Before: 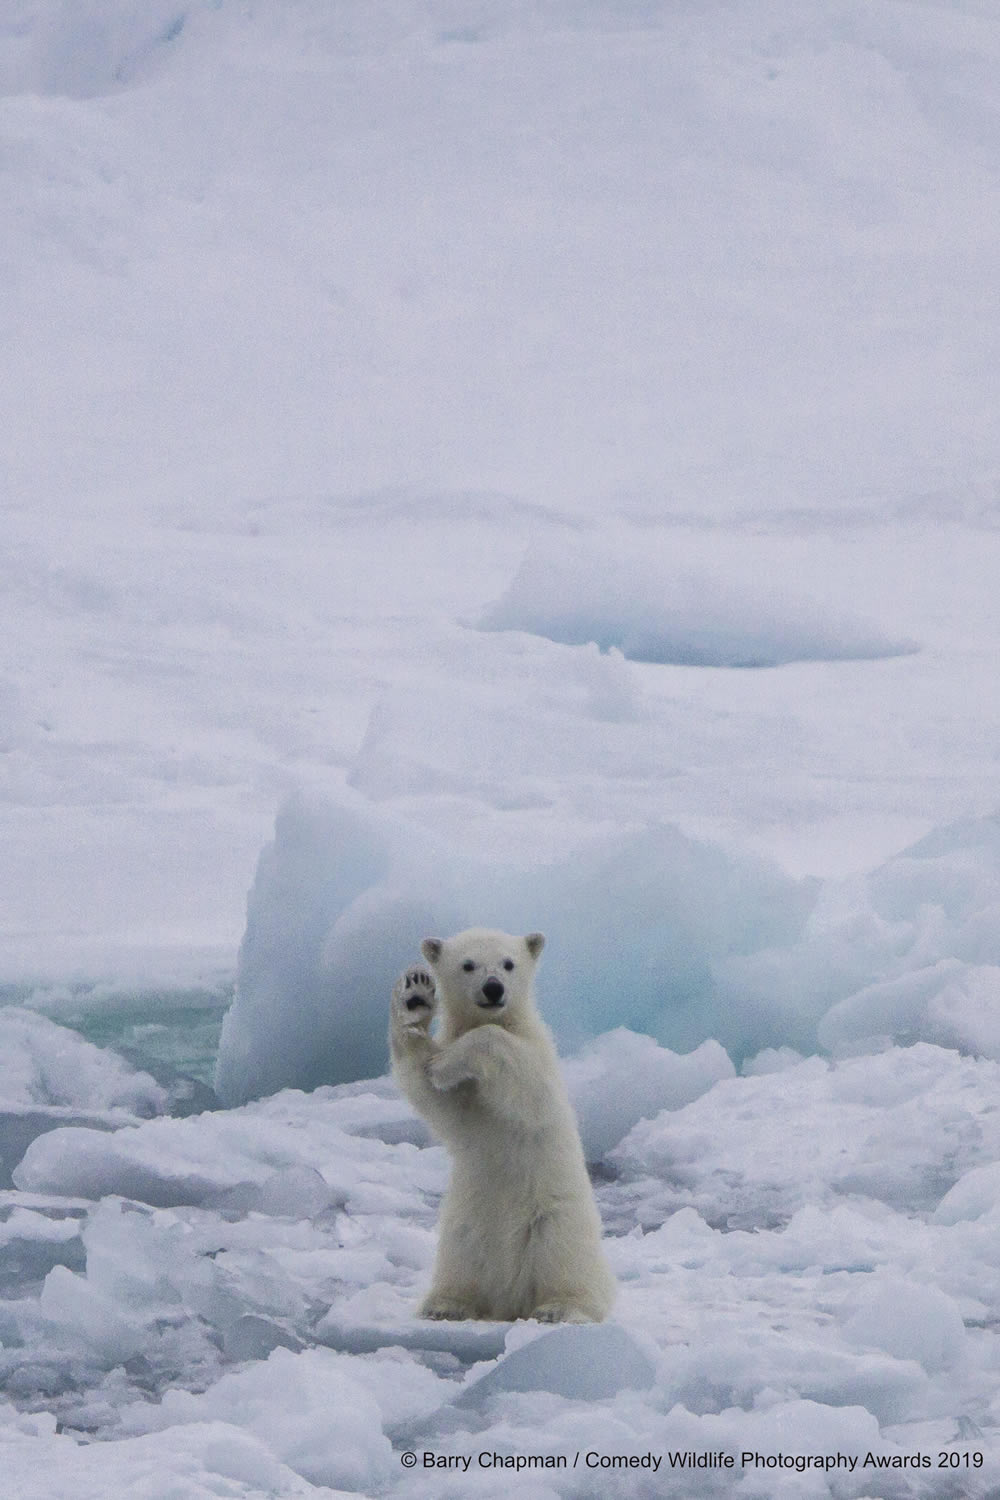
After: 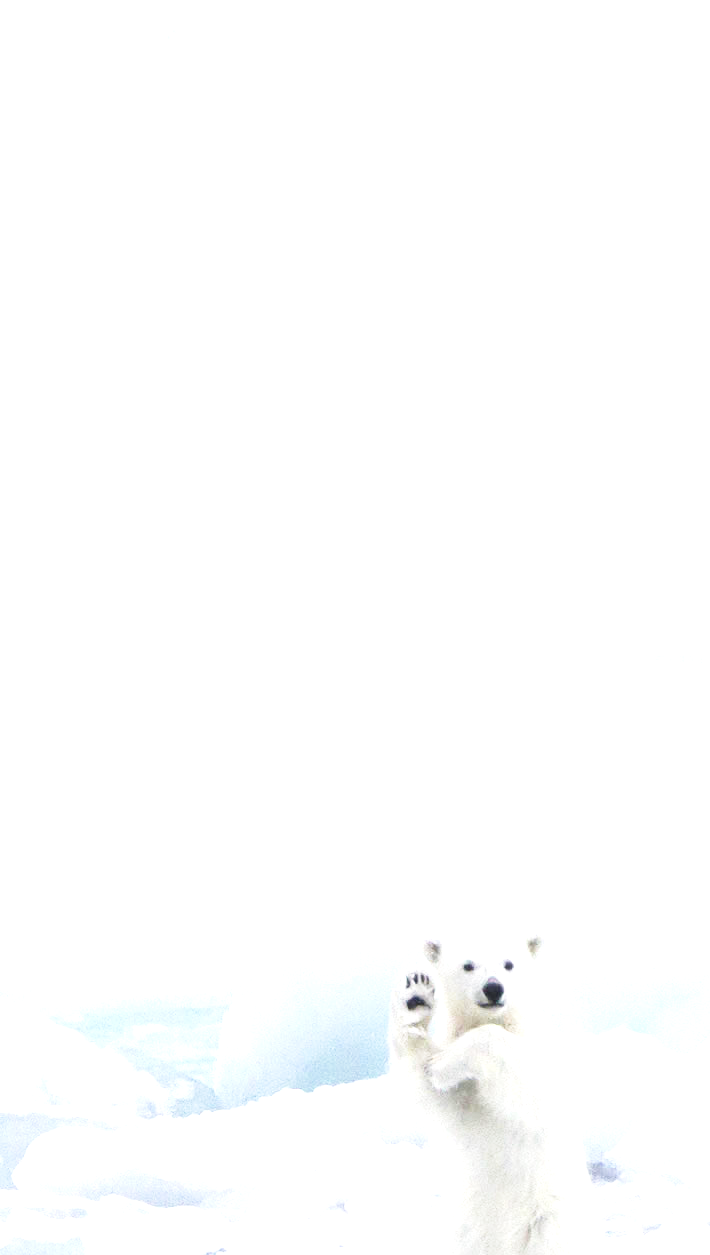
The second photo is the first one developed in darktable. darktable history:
base curve: curves: ch0 [(0, 0) (0.032, 0.025) (0.121, 0.166) (0.206, 0.329) (0.605, 0.79) (1, 1)], preserve colors none
exposure: exposure 2.2 EV, compensate highlight preservation false
levels: mode automatic, levels [0, 0.374, 0.749]
color zones: curves: ch2 [(0, 0.5) (0.143, 0.517) (0.286, 0.571) (0.429, 0.522) (0.571, 0.5) (0.714, 0.5) (0.857, 0.5) (1, 0.5)], mix -130.18%
crop: right 28.94%, bottom 16.284%
